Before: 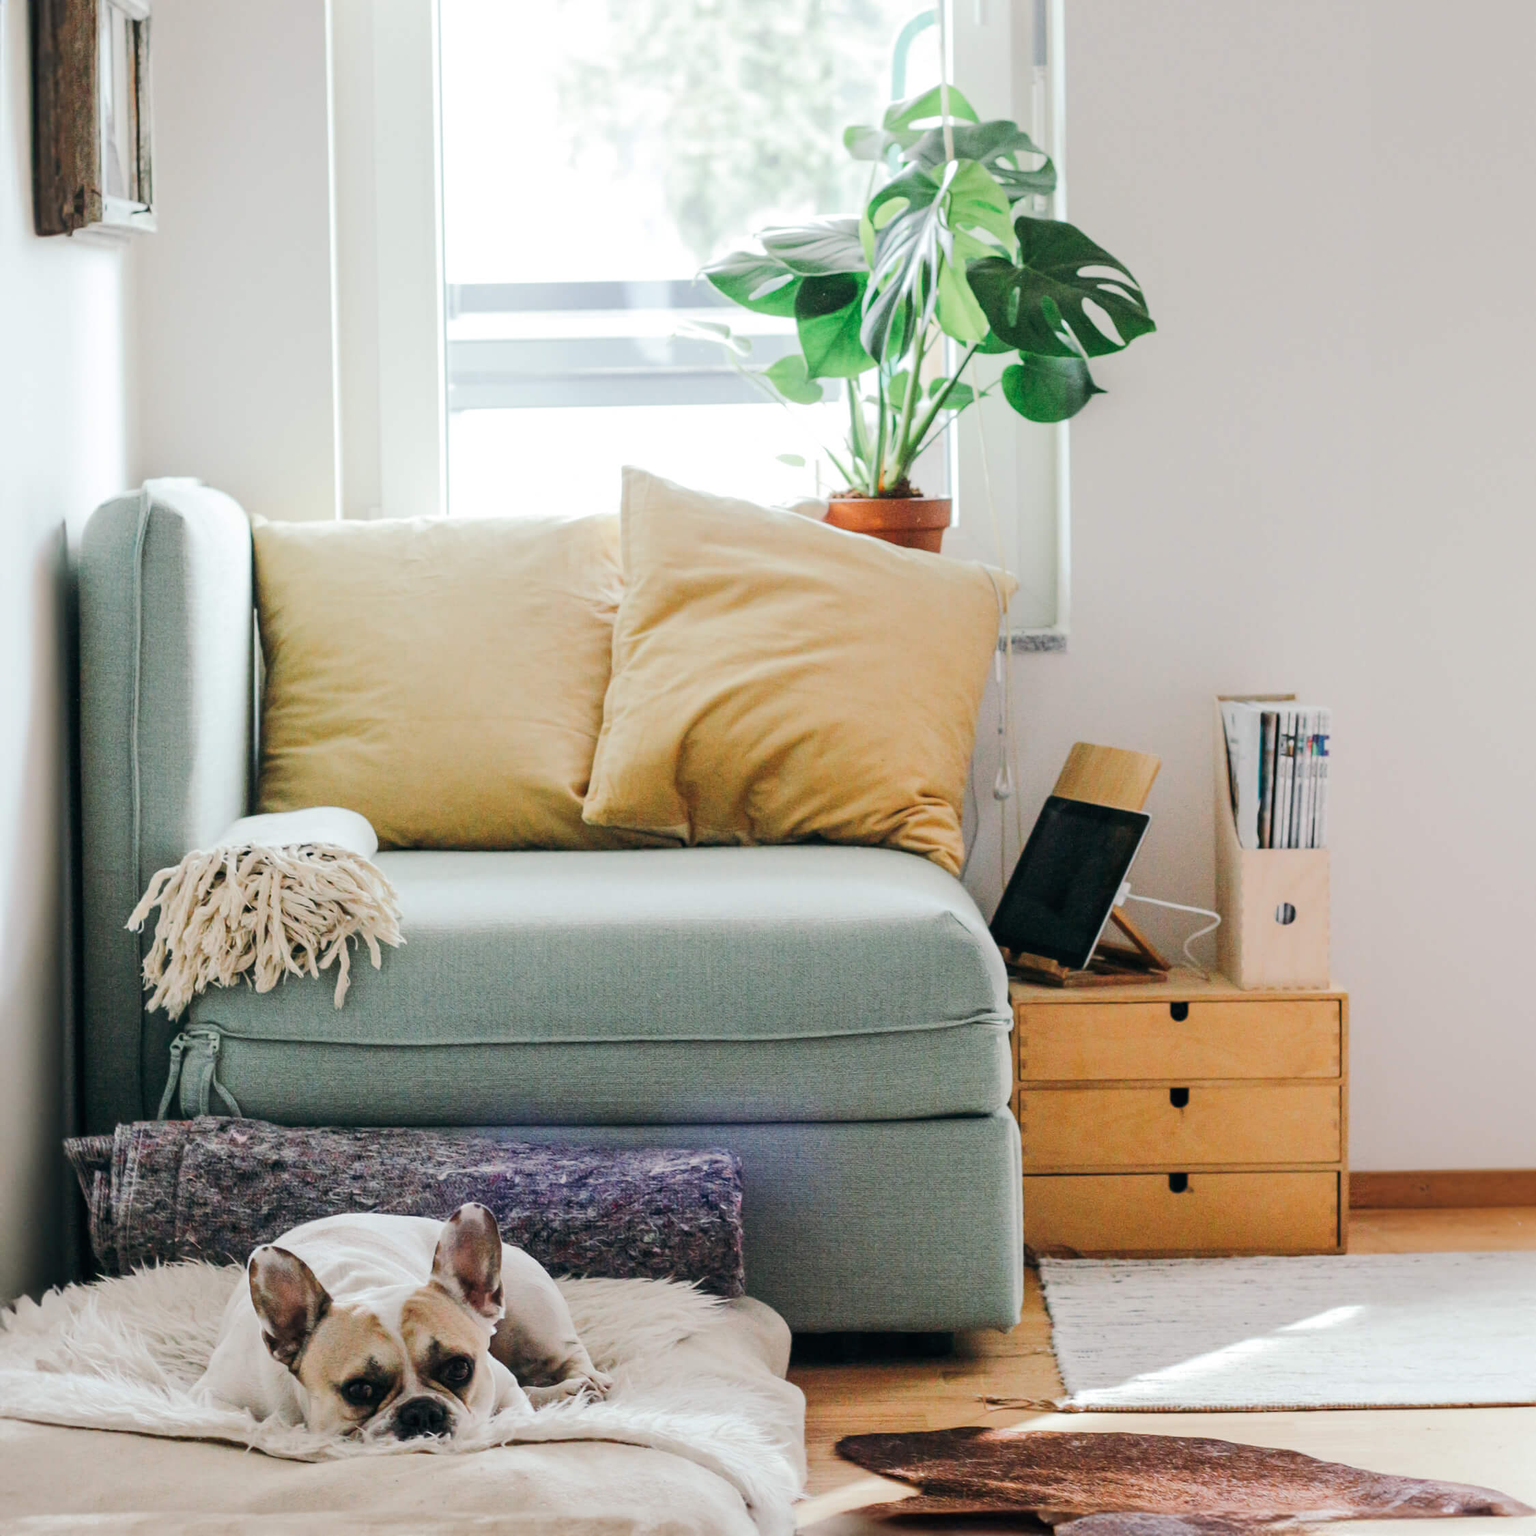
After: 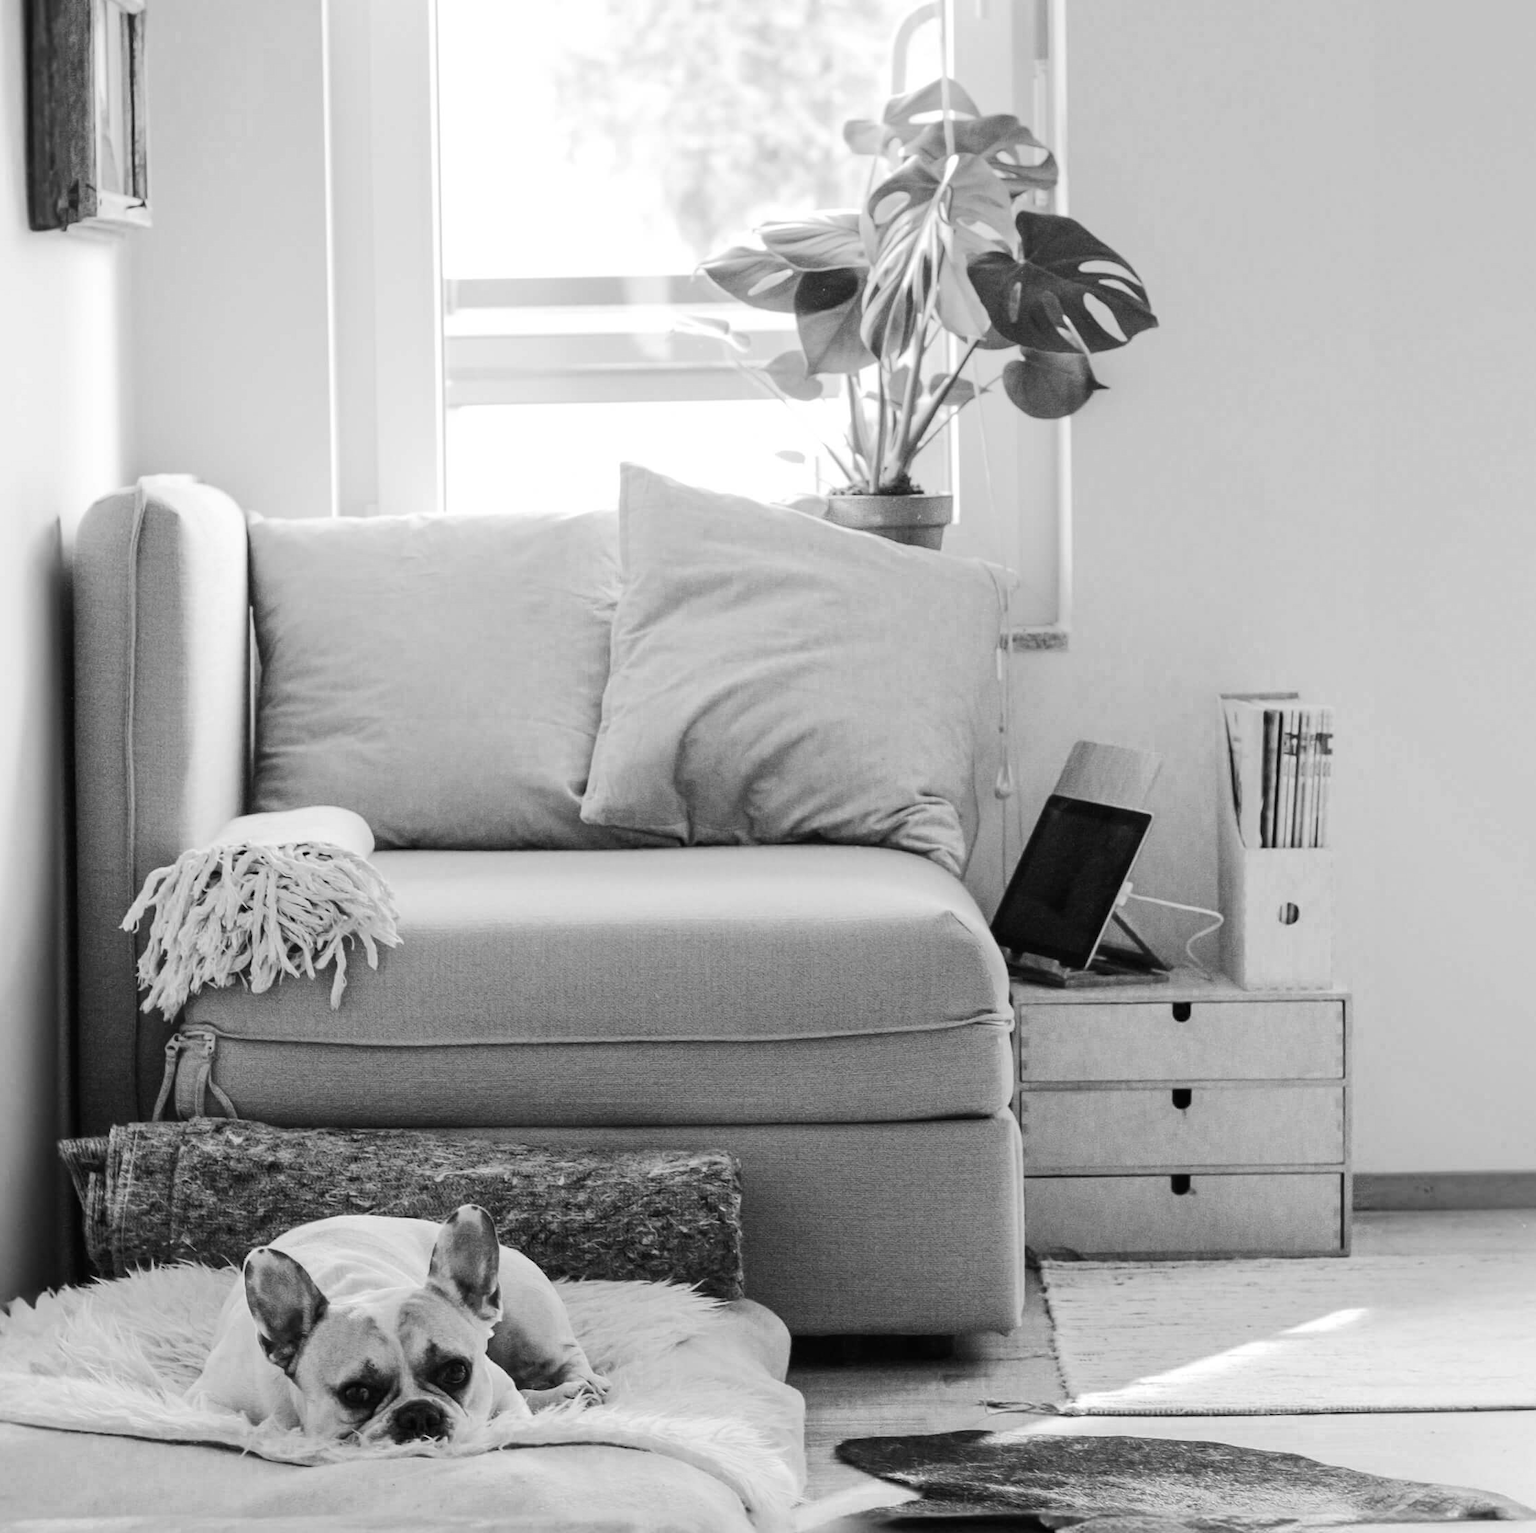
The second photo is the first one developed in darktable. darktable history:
crop: left 0.434%, top 0.485%, right 0.244%, bottom 0.386%
white balance: emerald 1
color zones: curves: ch0 [(0.004, 0.588) (0.116, 0.636) (0.259, 0.476) (0.423, 0.464) (0.75, 0.5)]; ch1 [(0, 0) (0.143, 0) (0.286, 0) (0.429, 0) (0.571, 0) (0.714, 0) (0.857, 0)]
